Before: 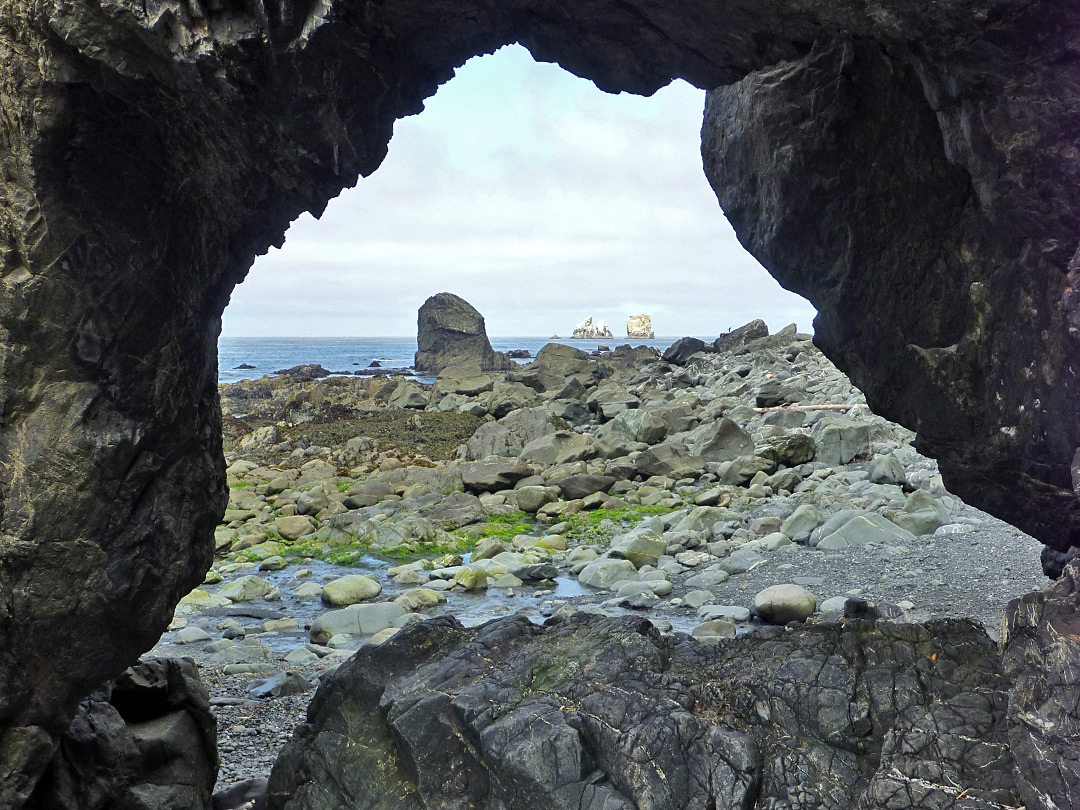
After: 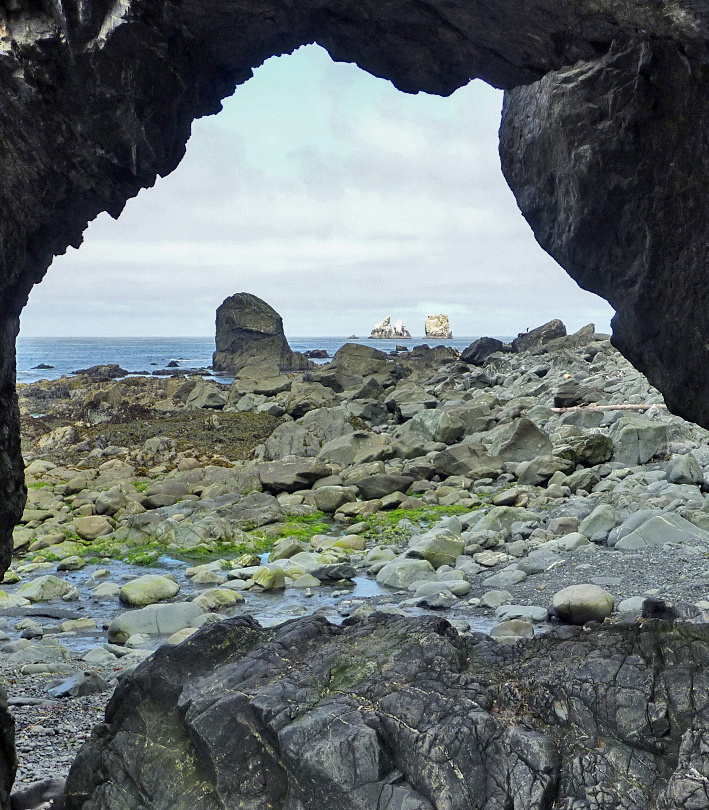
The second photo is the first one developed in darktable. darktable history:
exposure: exposure -0.017 EV, compensate exposure bias true, compensate highlight preservation false
local contrast: highlights 63%, shadows 111%, detail 107%, midtone range 0.536
crop and rotate: left 18.79%, right 15.543%
shadows and highlights: white point adjustment 0.069, soften with gaussian
